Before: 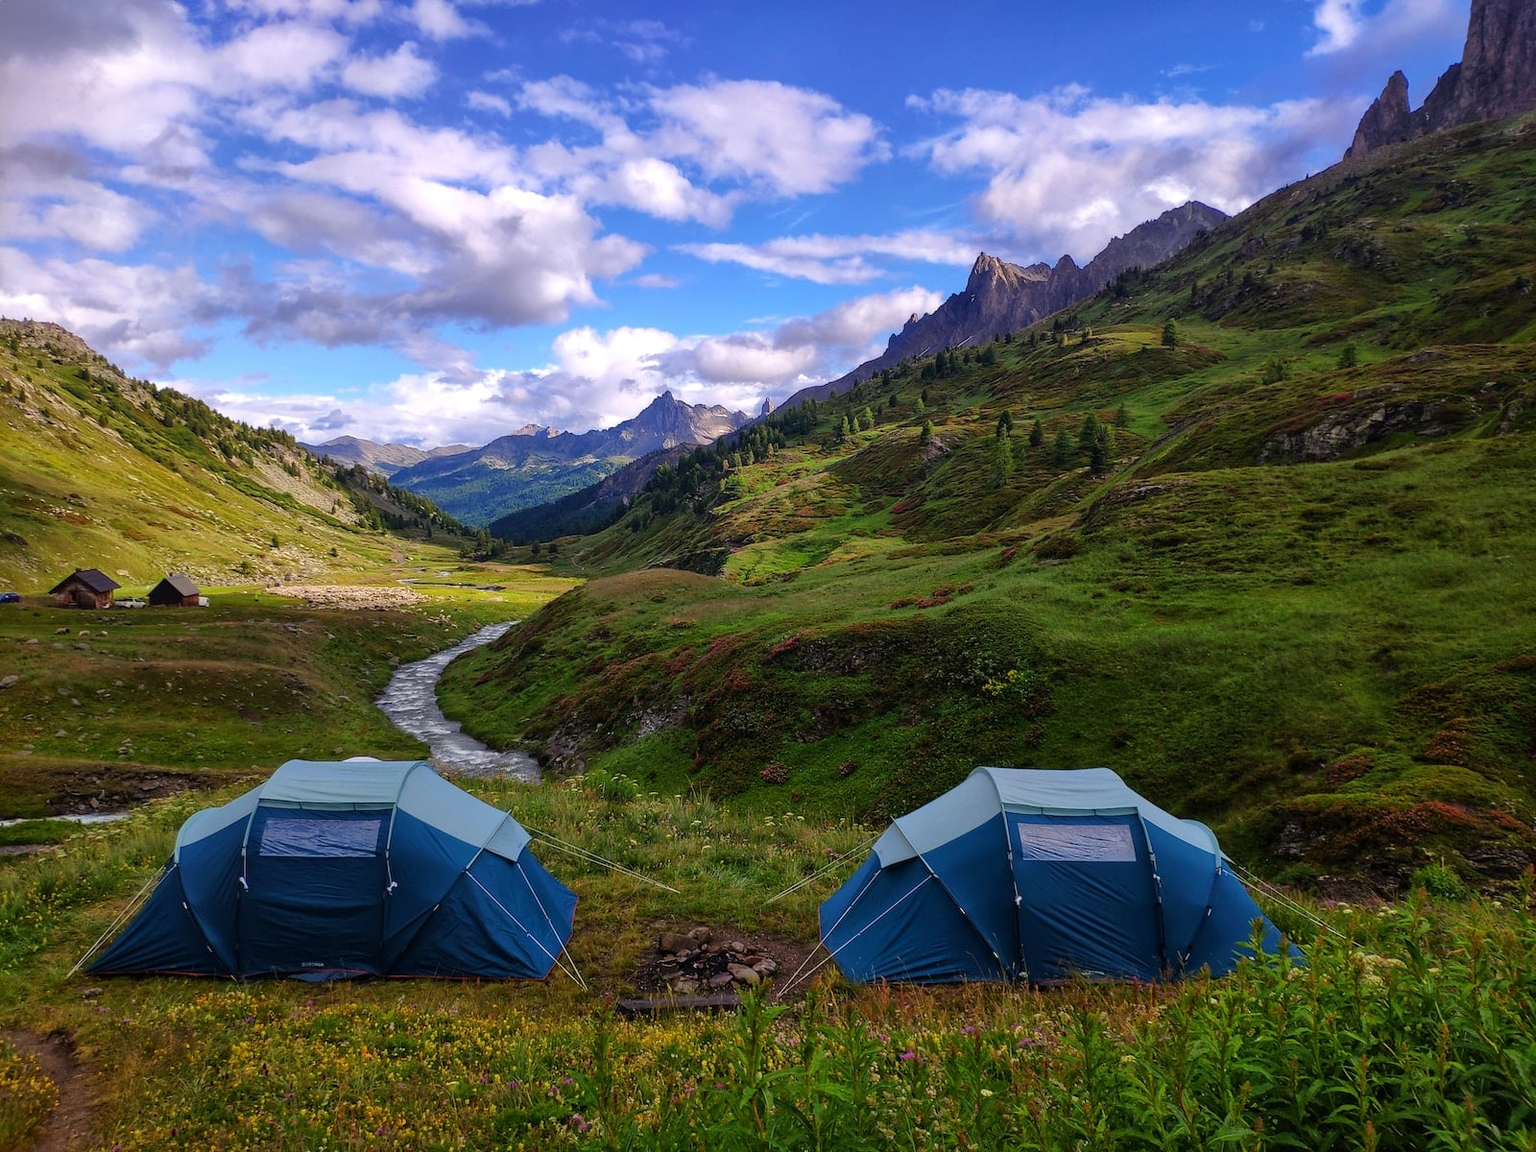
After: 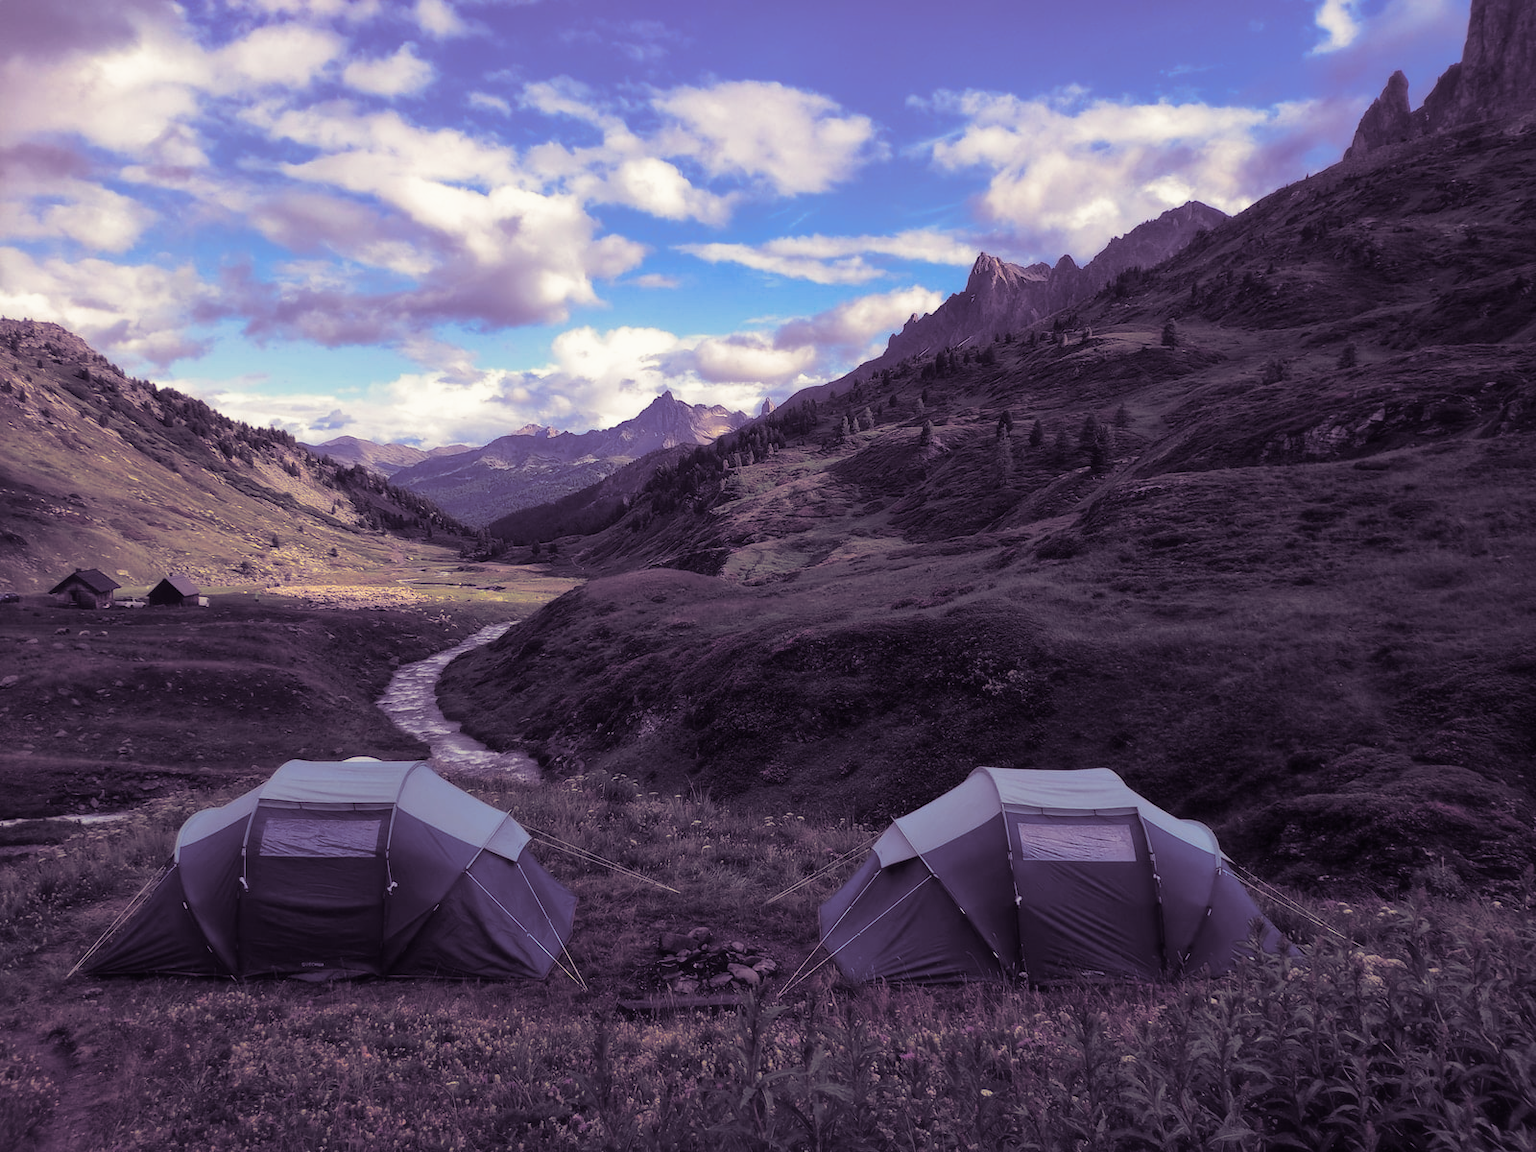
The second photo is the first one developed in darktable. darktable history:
split-toning: shadows › hue 266.4°, shadows › saturation 0.4, highlights › hue 61.2°, highlights › saturation 0.3, compress 0%
contrast equalizer: octaves 7, y [[0.502, 0.505, 0.512, 0.529, 0.564, 0.588], [0.5 ×6], [0.502, 0.505, 0.512, 0.529, 0.564, 0.588], [0, 0.001, 0.001, 0.004, 0.008, 0.011], [0, 0.001, 0.001, 0.004, 0.008, 0.011]], mix -1
white balance: red 1.045, blue 0.932
